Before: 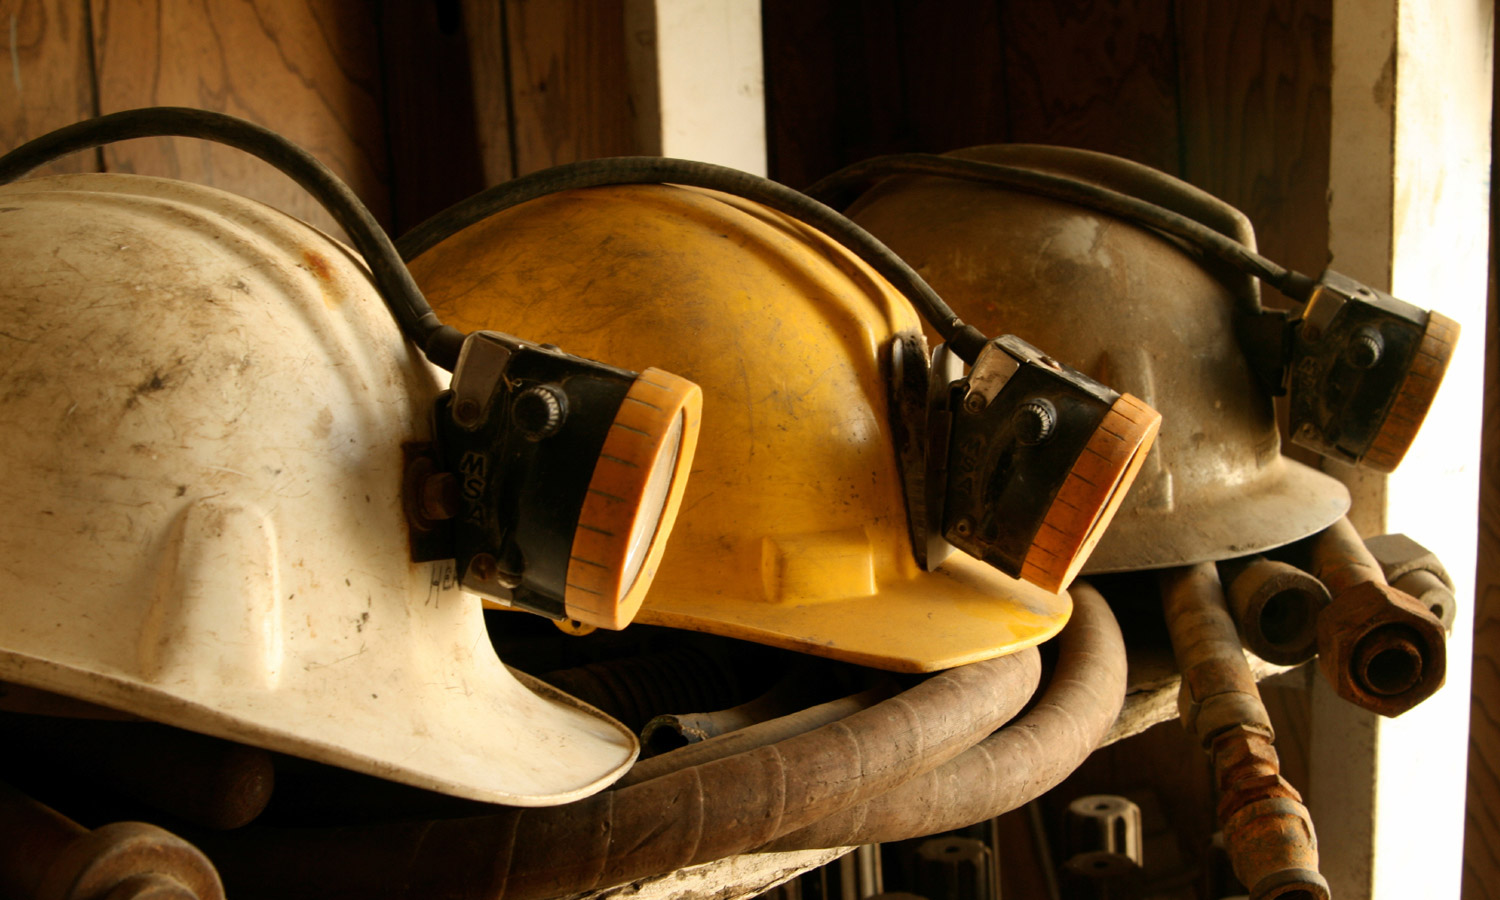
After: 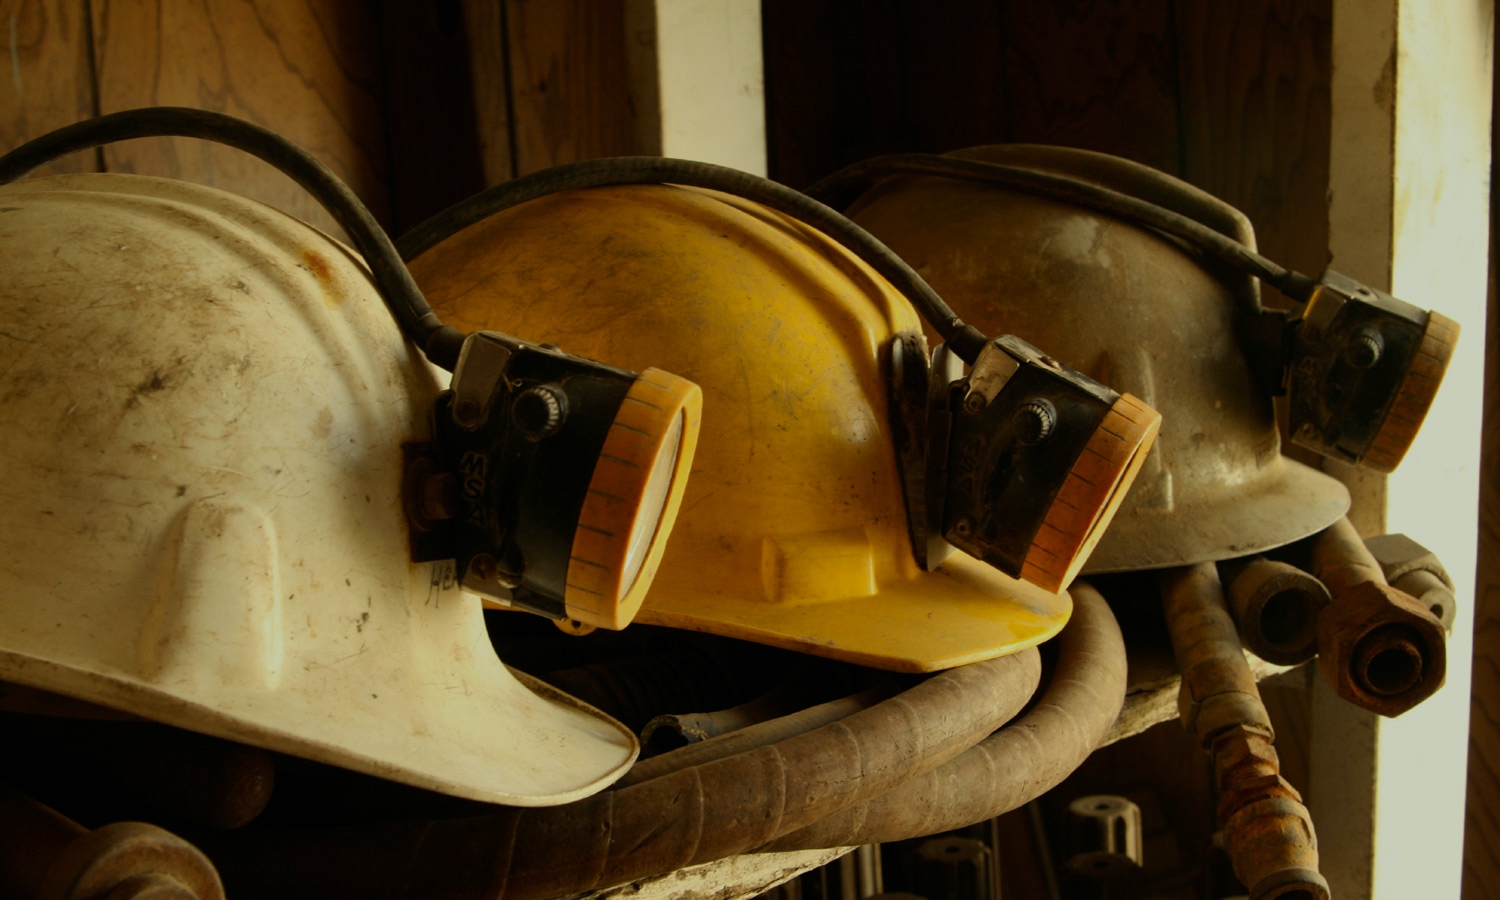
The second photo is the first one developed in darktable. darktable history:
exposure: black level correction 0, exposure -0.721 EV, compensate highlight preservation false
color correction: highlights a* -5.94, highlights b* 11.19
